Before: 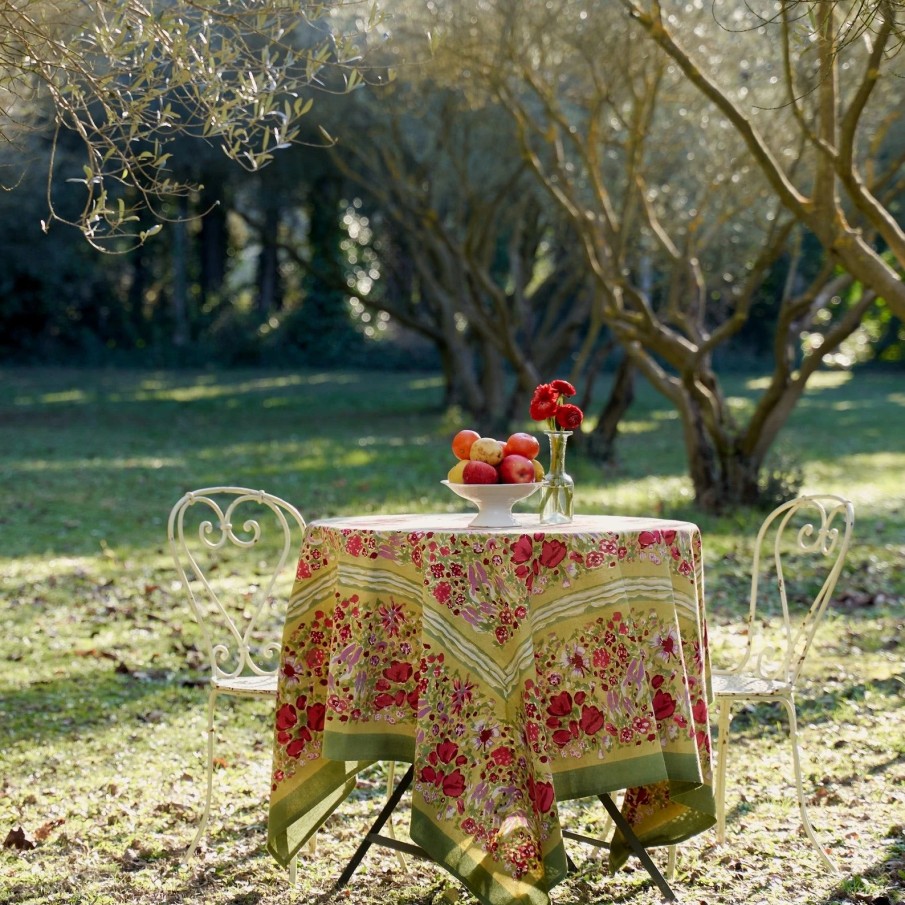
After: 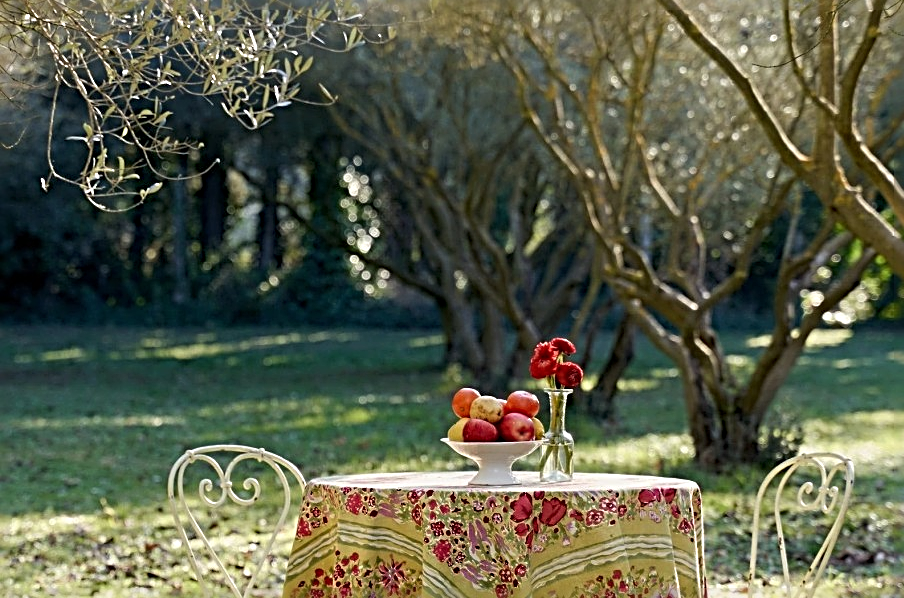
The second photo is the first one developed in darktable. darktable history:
sharpen: radius 3.733, amount 0.925
crop and rotate: top 4.802%, bottom 29.09%
